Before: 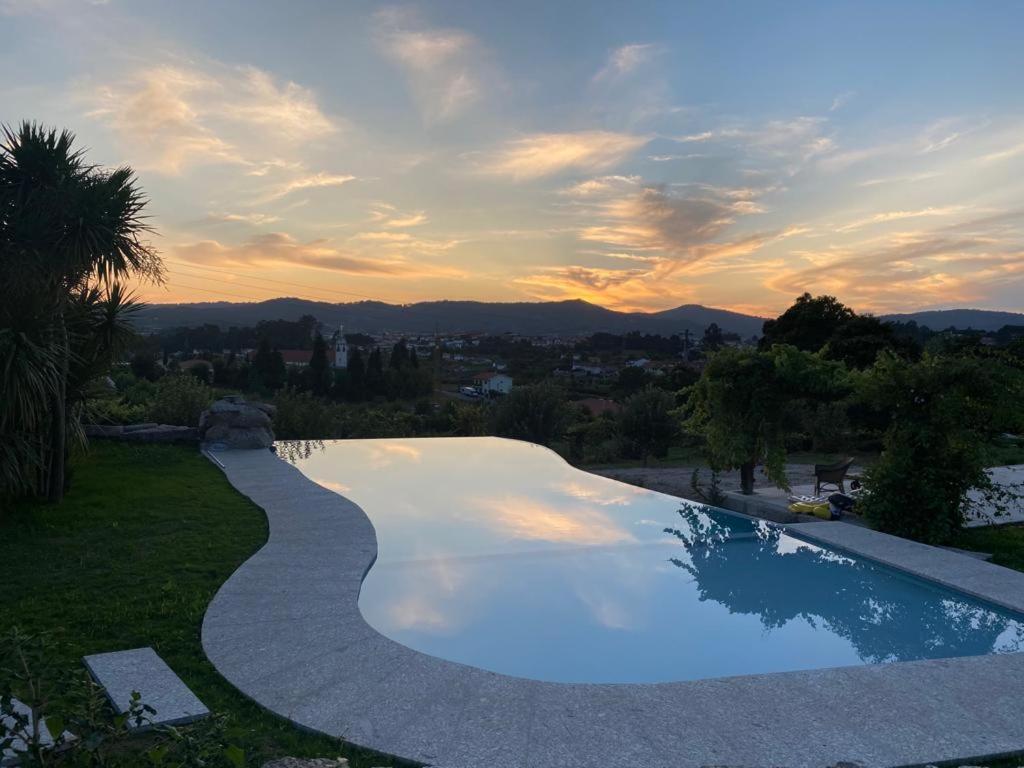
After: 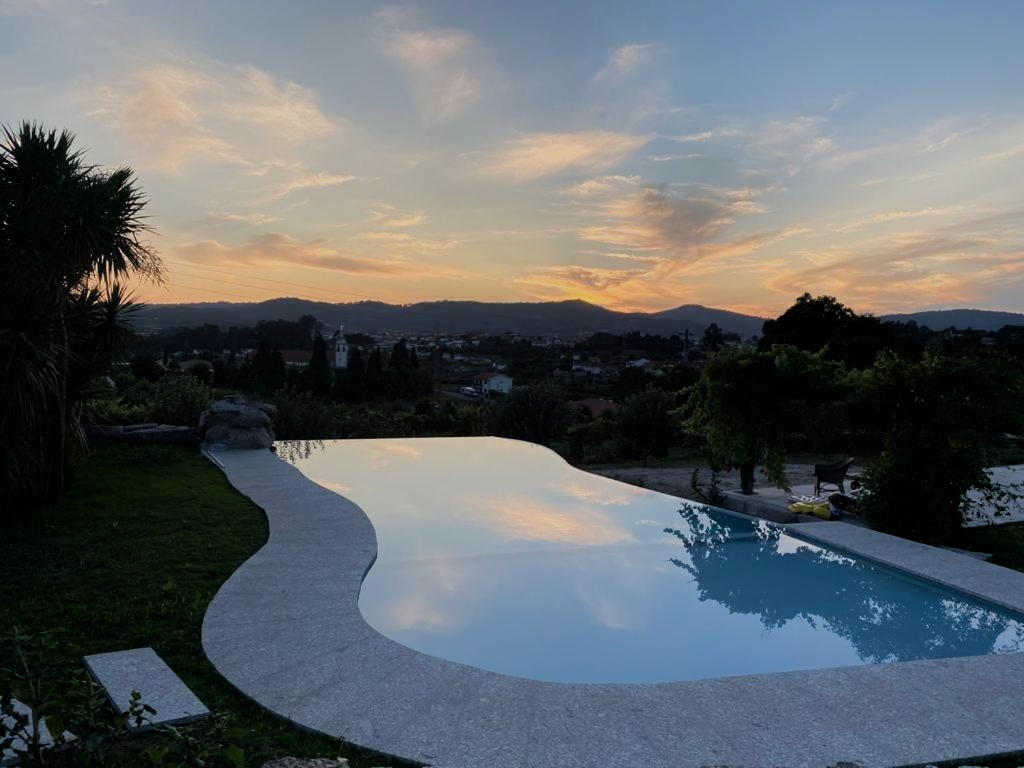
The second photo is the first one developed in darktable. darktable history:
filmic rgb: black relative exposure -7.65 EV, white relative exposure 4.56 EV, hardness 3.61, contrast 1.054
